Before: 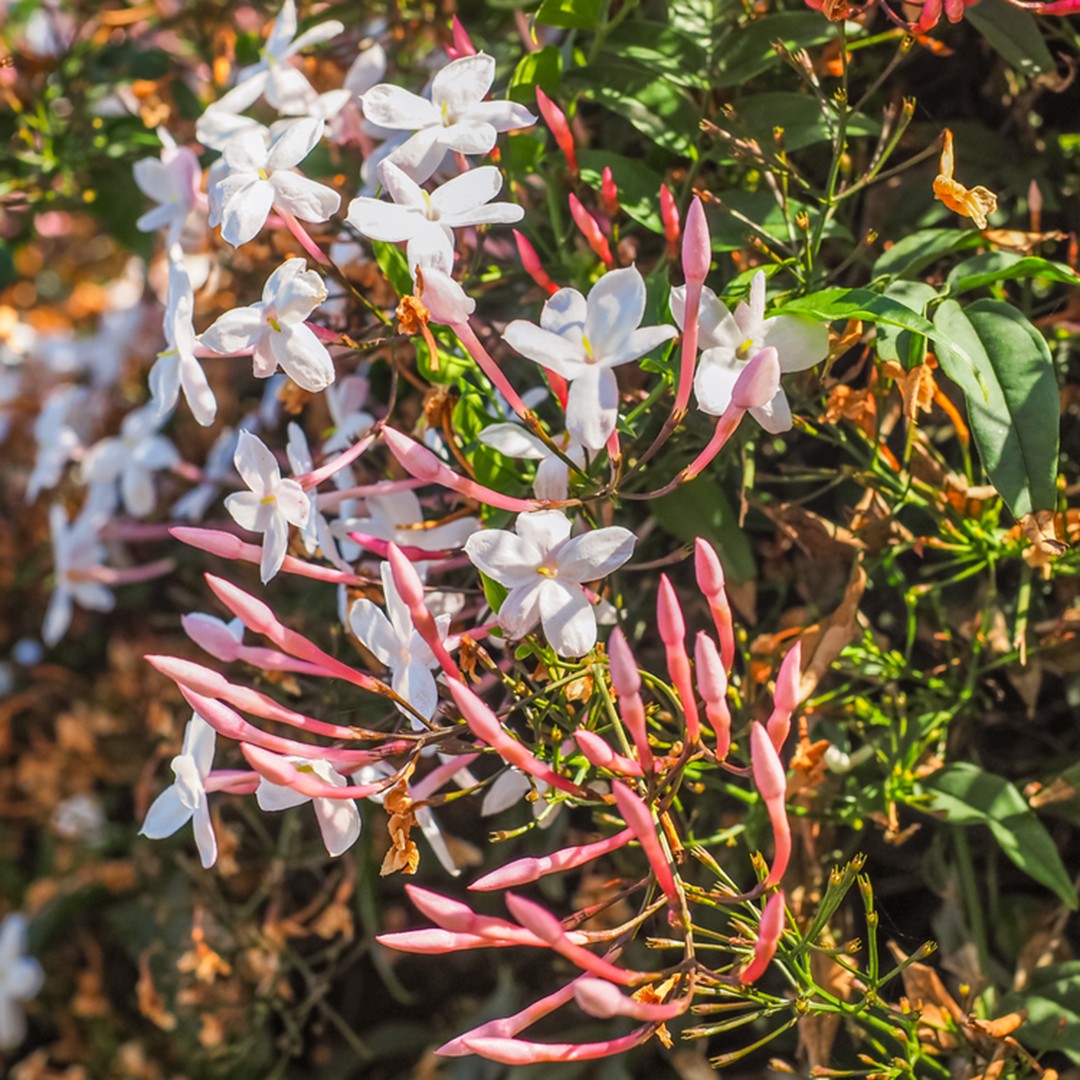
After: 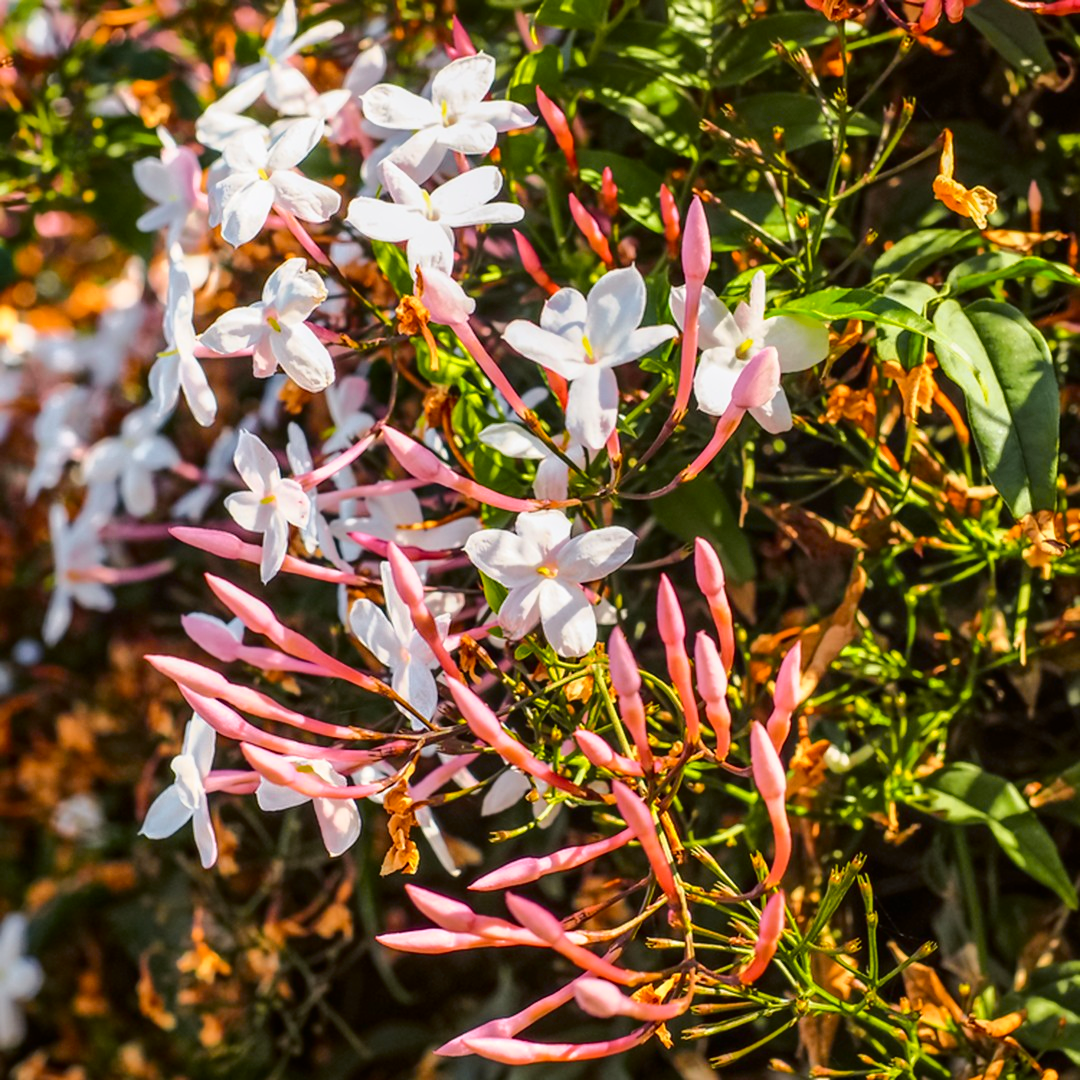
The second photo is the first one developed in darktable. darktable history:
tone curve: curves: ch0 [(0.003, 0) (0.066, 0.023) (0.154, 0.082) (0.281, 0.221) (0.405, 0.389) (0.517, 0.553) (0.716, 0.743) (0.822, 0.882) (1, 1)]; ch1 [(0, 0) (0.164, 0.115) (0.337, 0.332) (0.39, 0.398) (0.464, 0.461) (0.501, 0.5) (0.521, 0.526) (0.571, 0.606) (0.656, 0.677) (0.723, 0.731) (0.811, 0.796) (1, 1)]; ch2 [(0, 0) (0.337, 0.382) (0.464, 0.476) (0.501, 0.502) (0.527, 0.54) (0.556, 0.567) (0.575, 0.606) (0.659, 0.736) (1, 1)], color space Lab, independent channels, preserve colors none
